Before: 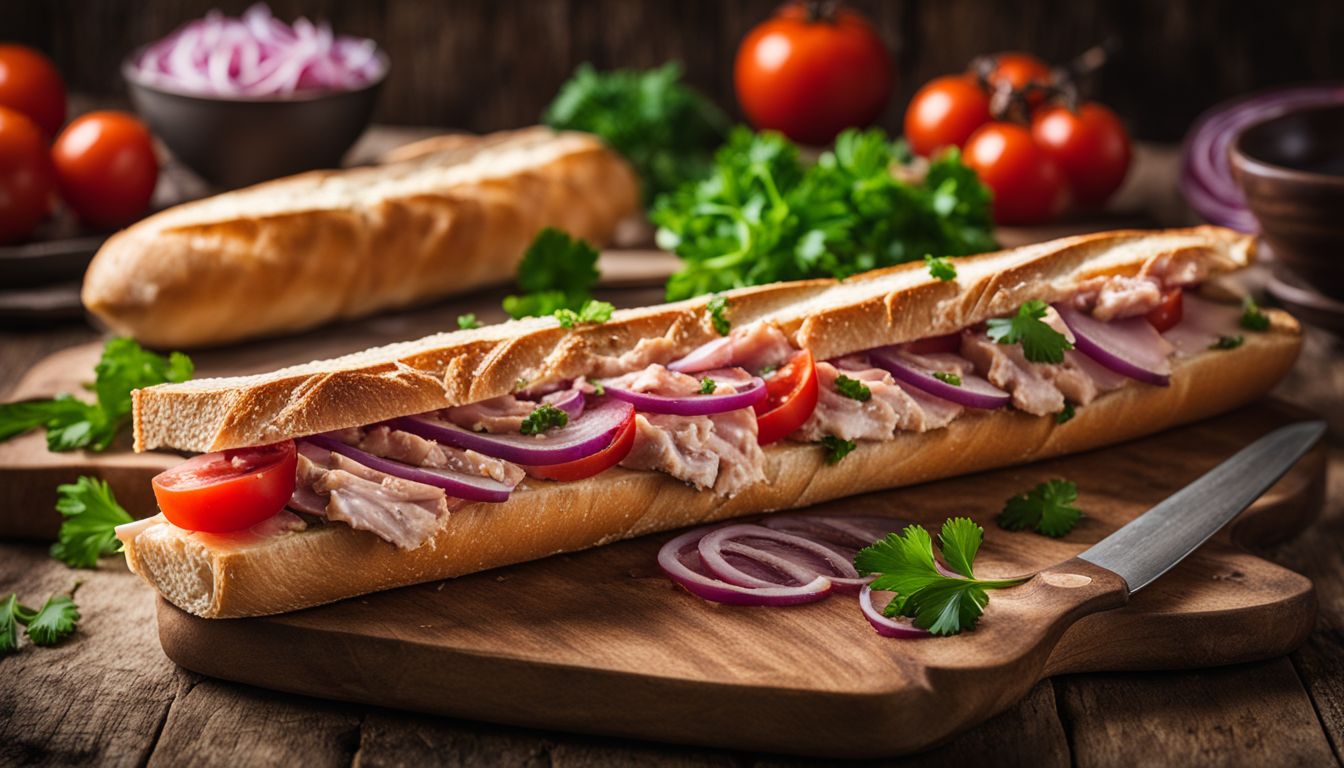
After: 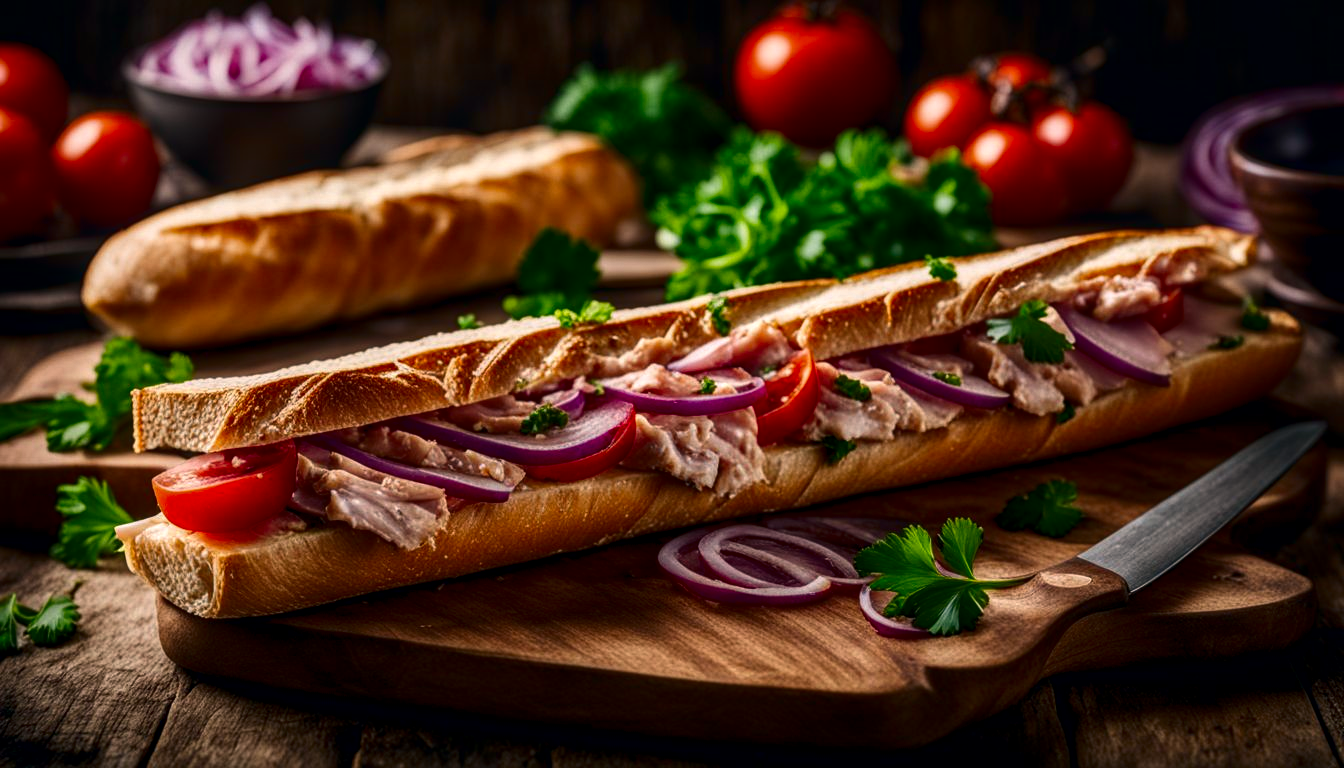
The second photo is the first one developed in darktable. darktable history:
color correction: highlights a* 5.38, highlights b* 5.3, shadows a* -4.26, shadows b* -5.11
contrast brightness saturation: contrast 0.1, brightness -0.26, saturation 0.14
local contrast: on, module defaults
